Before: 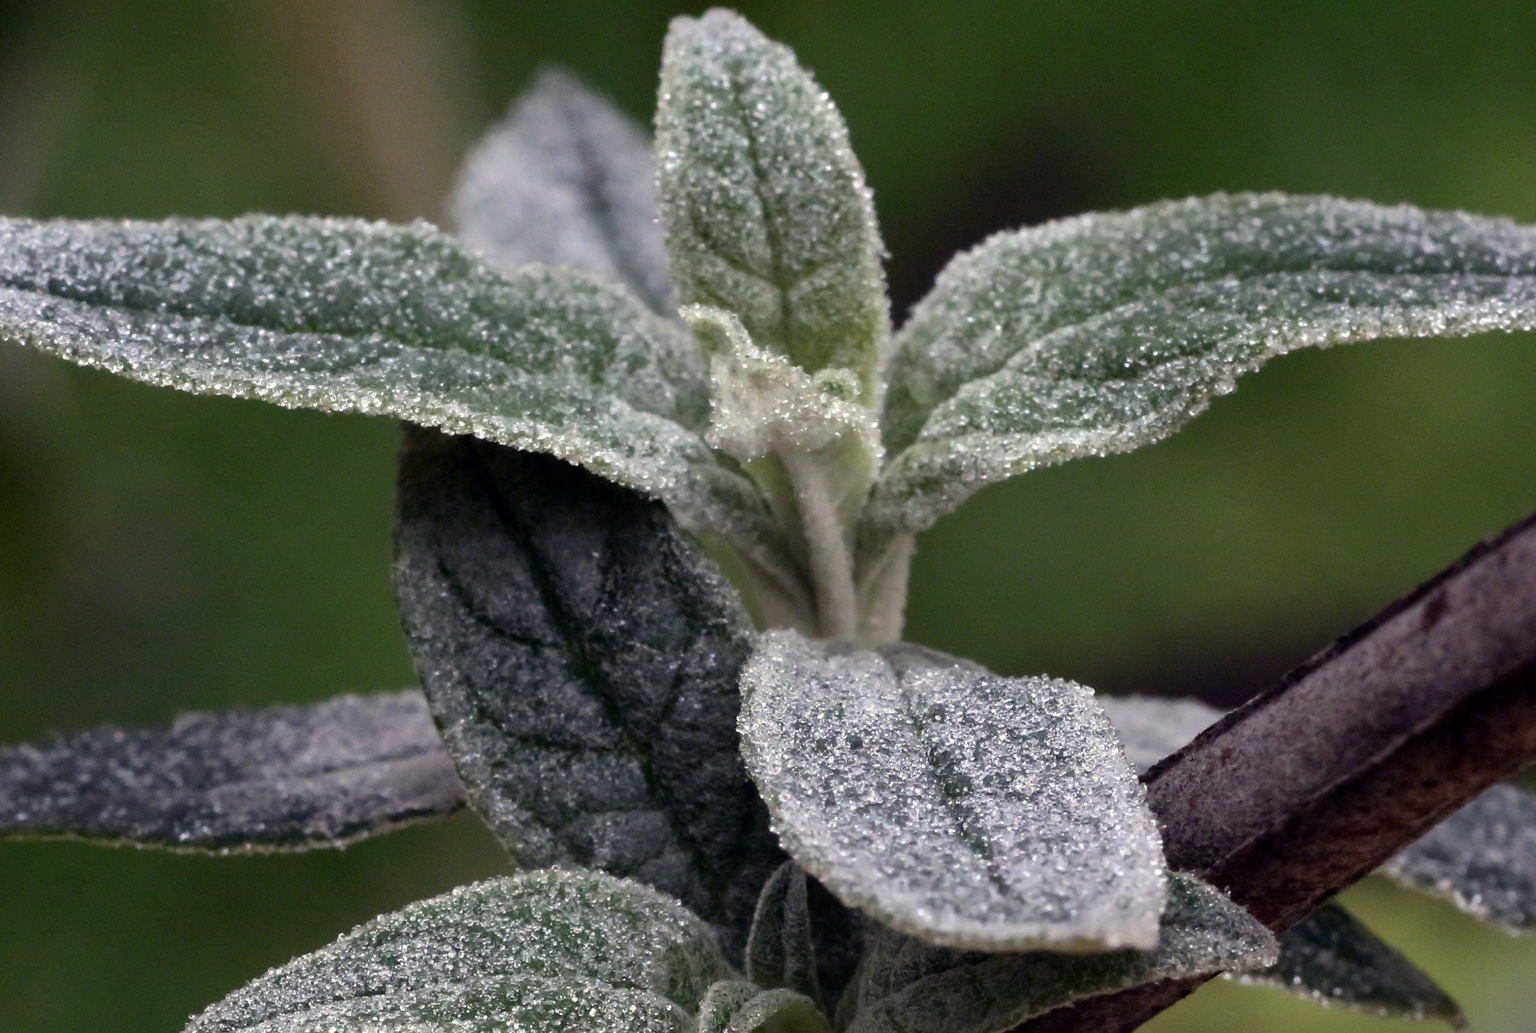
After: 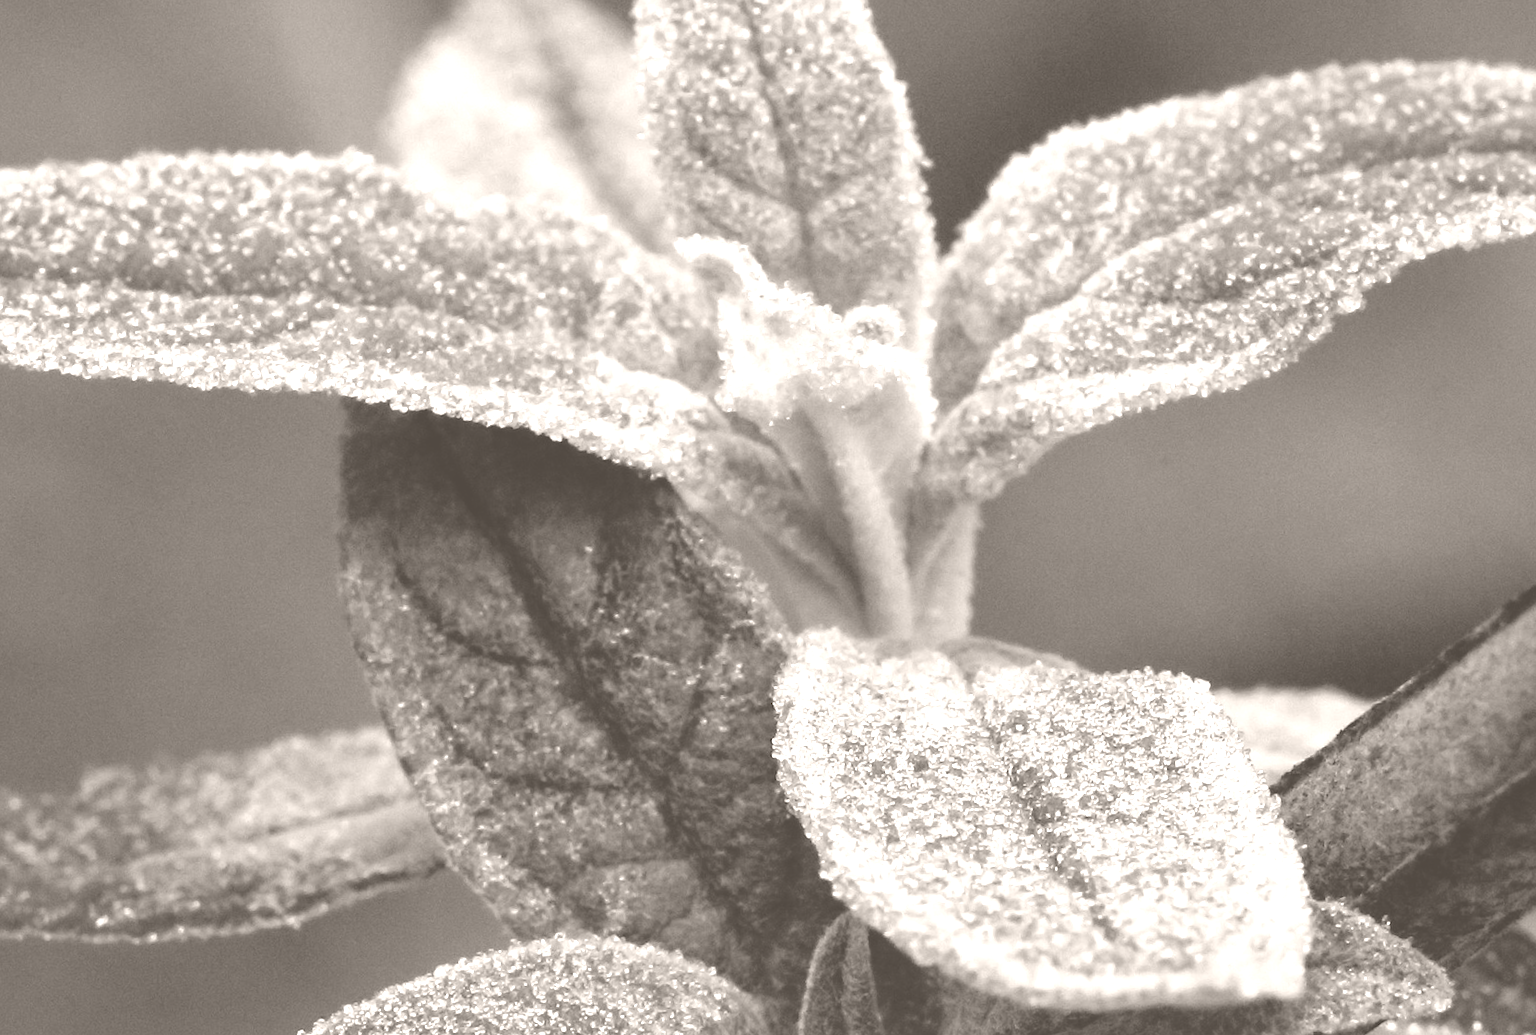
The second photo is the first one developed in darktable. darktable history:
color balance rgb: perceptual saturation grading › global saturation 35%, perceptual saturation grading › highlights -25%, perceptual saturation grading › shadows 50%
crop: left 6.446%, top 8.188%, right 9.538%, bottom 3.548%
colorize: hue 34.49°, saturation 35.33%, source mix 100%, lightness 55%, version 1
rotate and perspective: rotation -3°, crop left 0.031, crop right 0.968, crop top 0.07, crop bottom 0.93
